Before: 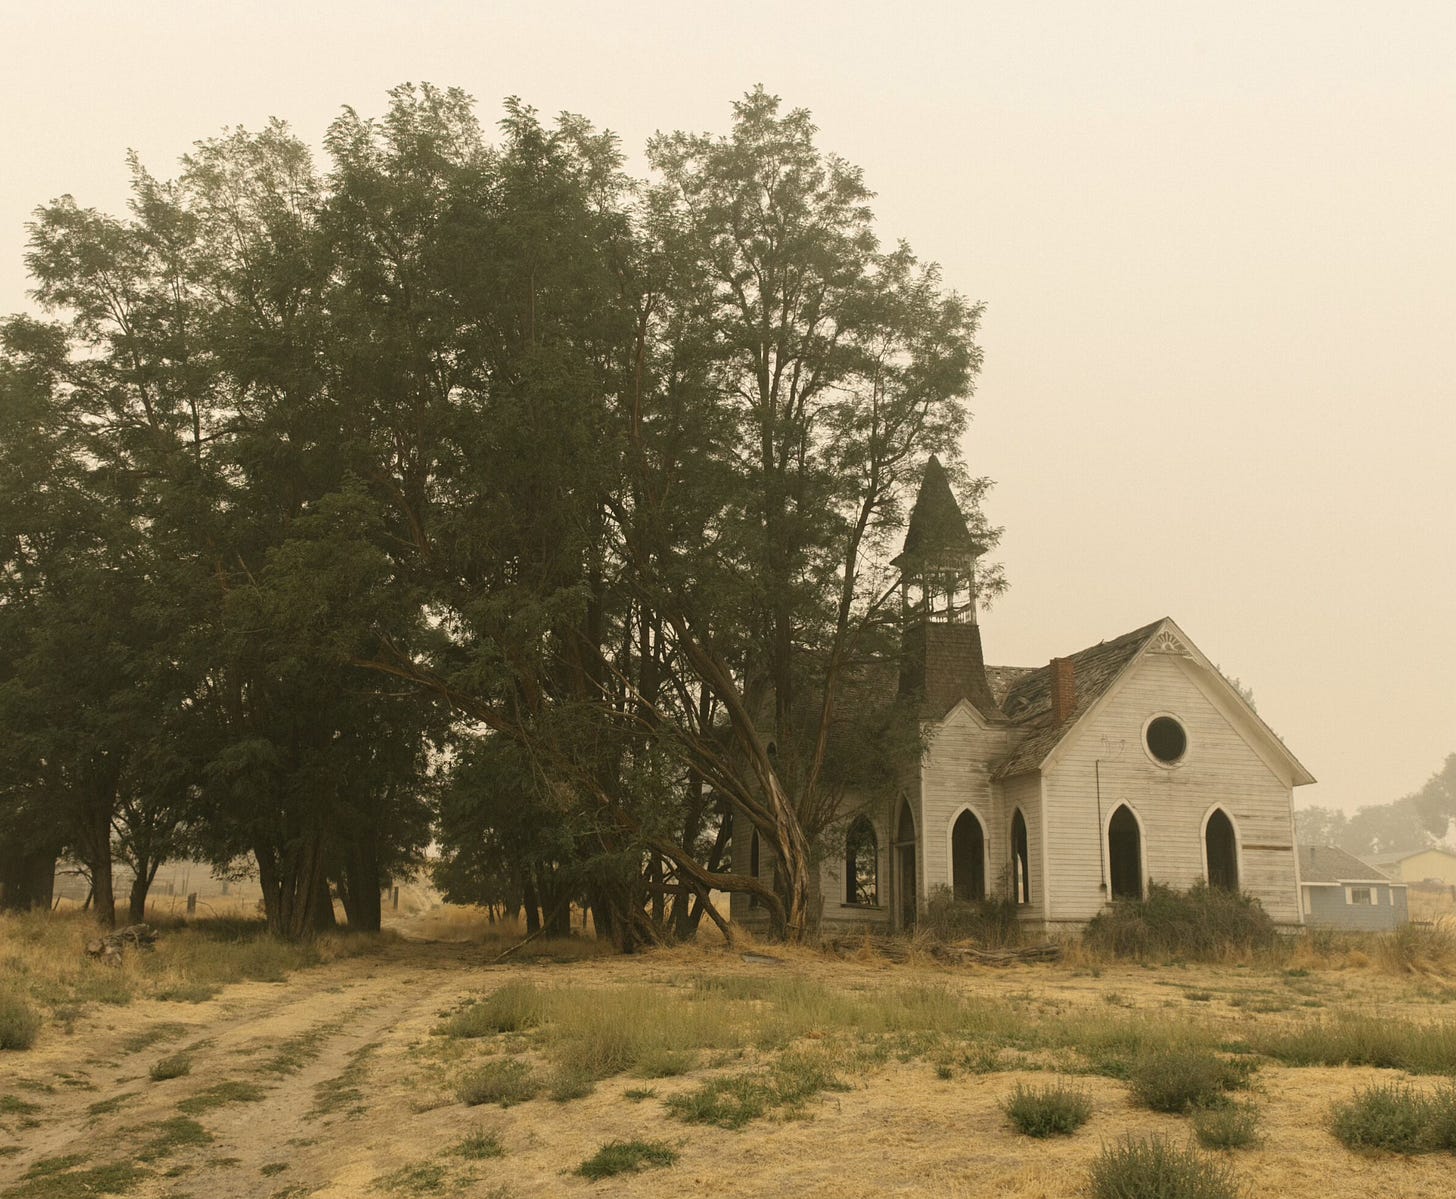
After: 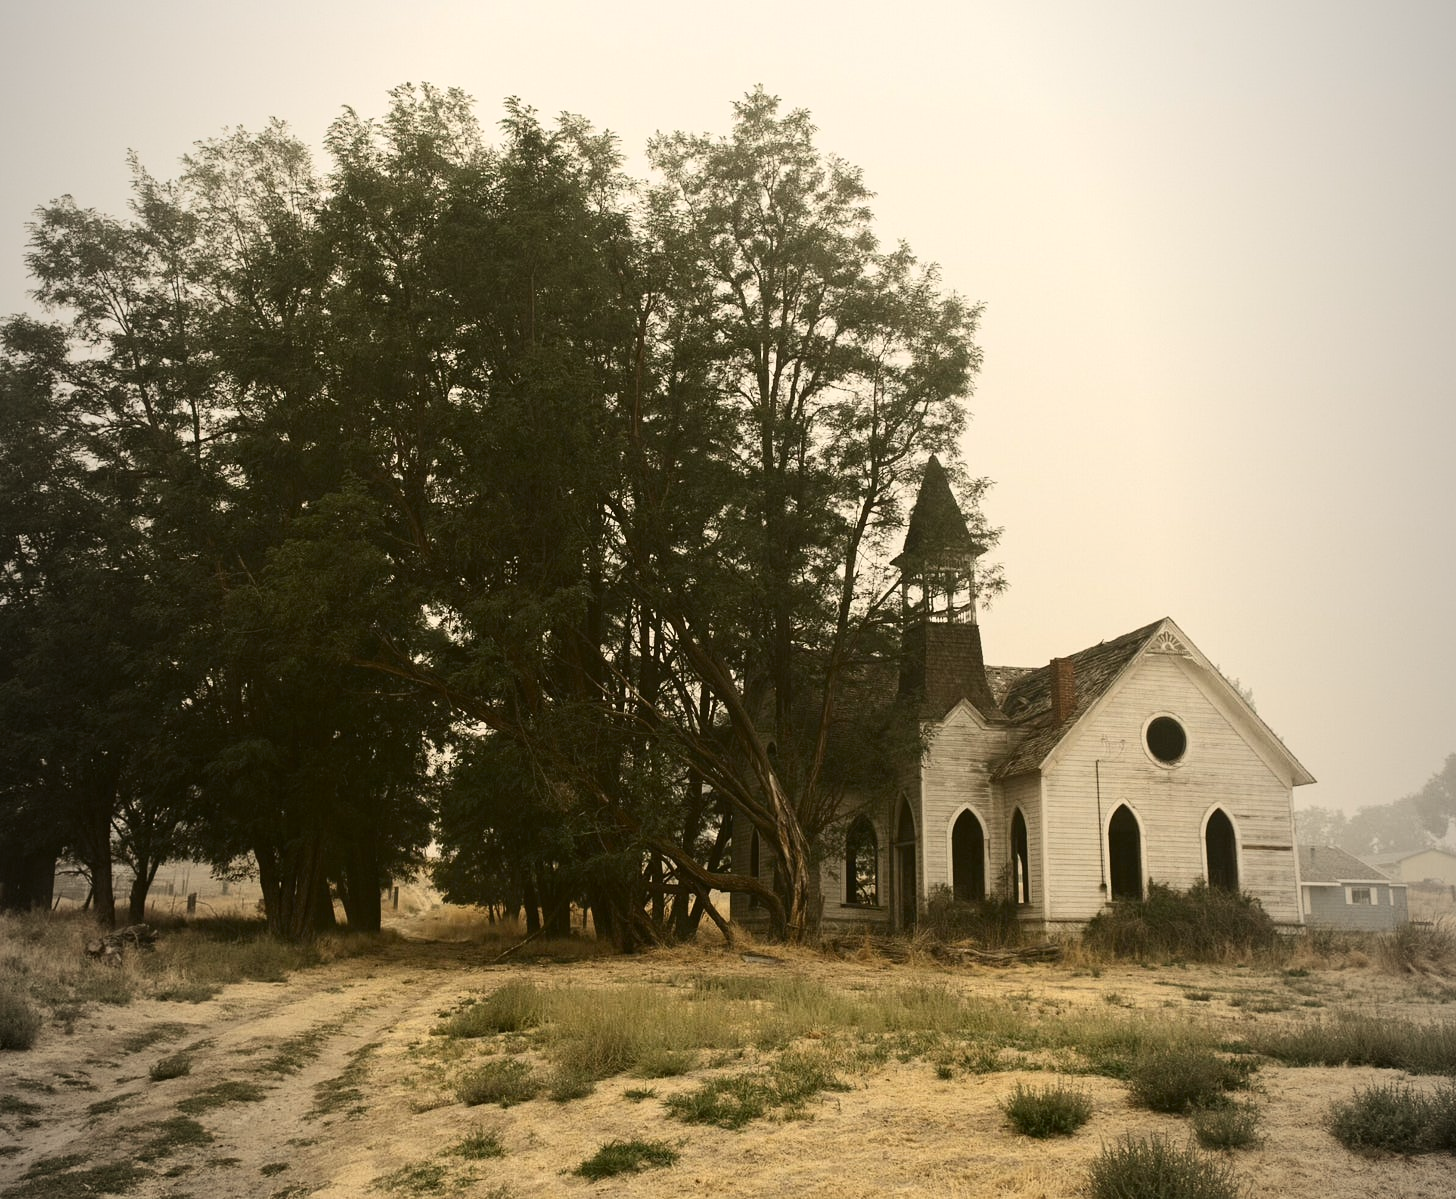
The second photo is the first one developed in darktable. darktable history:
contrast brightness saturation: contrast 0.273
vignetting: fall-off start 97.03%, fall-off radius 99.88%, width/height ratio 0.61
